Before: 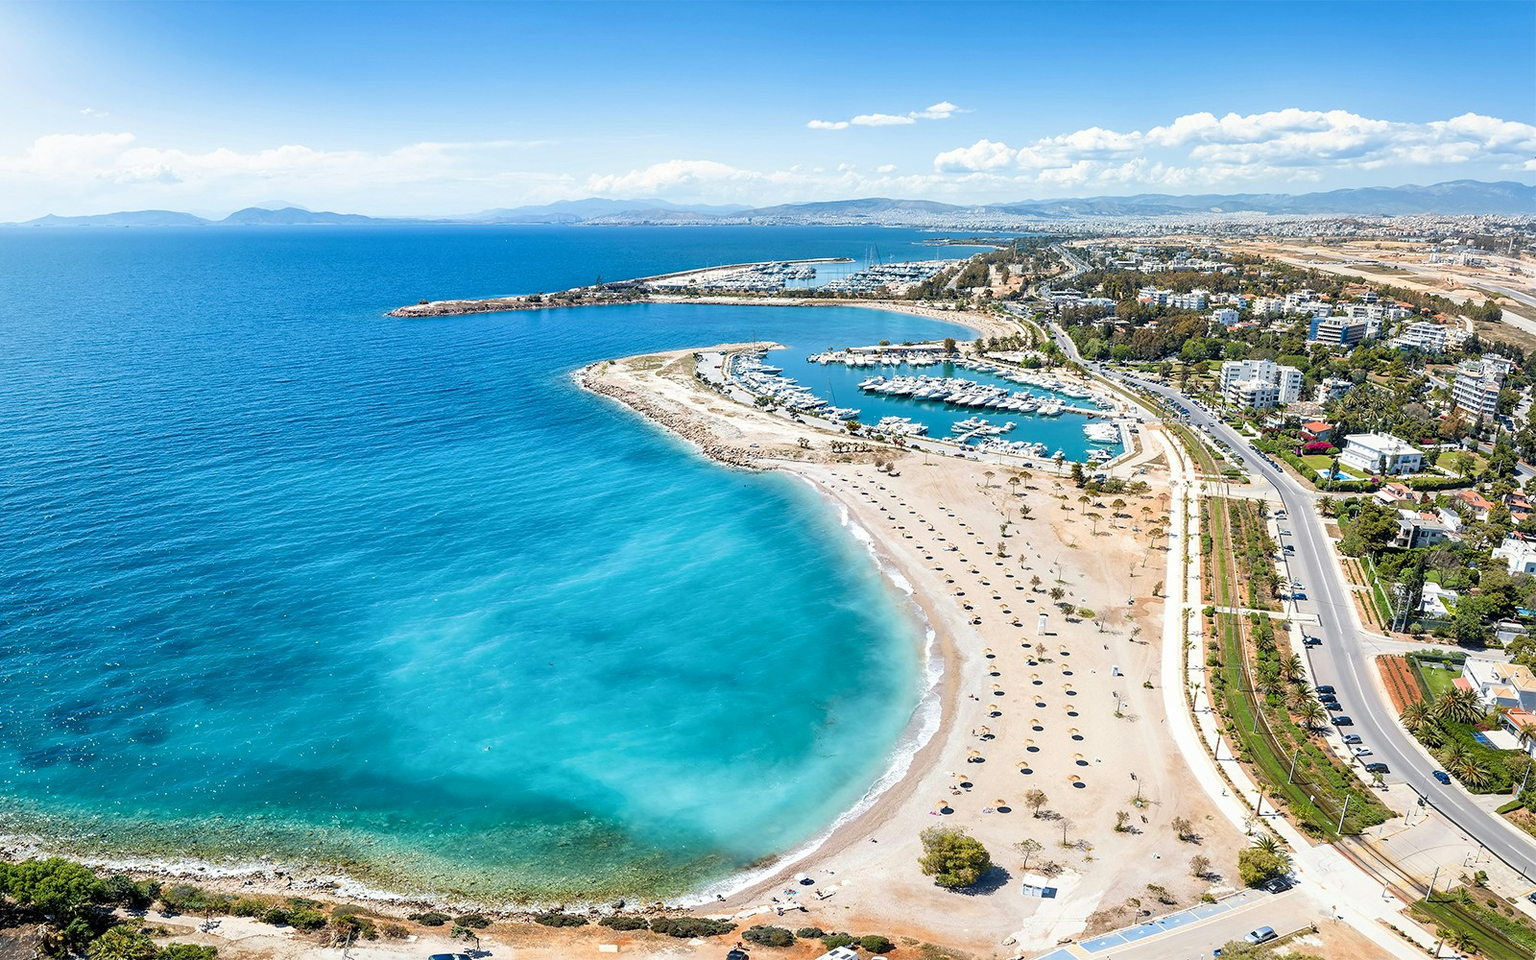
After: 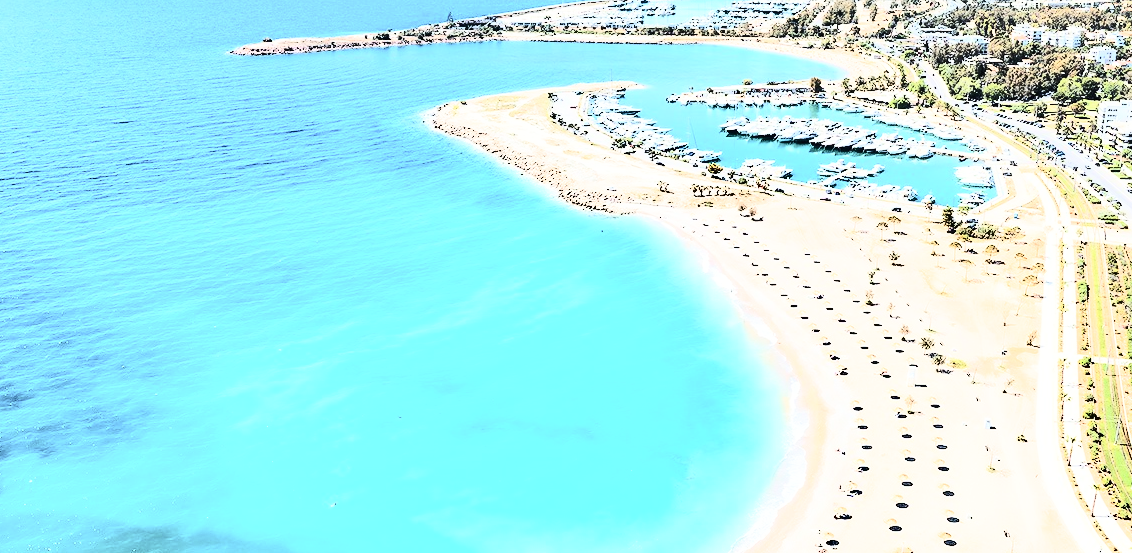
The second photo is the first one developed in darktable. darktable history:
contrast brightness saturation: contrast 0.567, brightness 0.572, saturation -0.349
crop: left 10.906%, top 27.506%, right 18.301%, bottom 17.16%
shadows and highlights: low approximation 0.01, soften with gaussian
tone equalizer: -7 EV 0.163 EV, -6 EV 0.637 EV, -5 EV 1.18 EV, -4 EV 1.3 EV, -3 EV 1.15 EV, -2 EV 0.6 EV, -1 EV 0.146 EV, edges refinement/feathering 500, mask exposure compensation -1.57 EV, preserve details no
